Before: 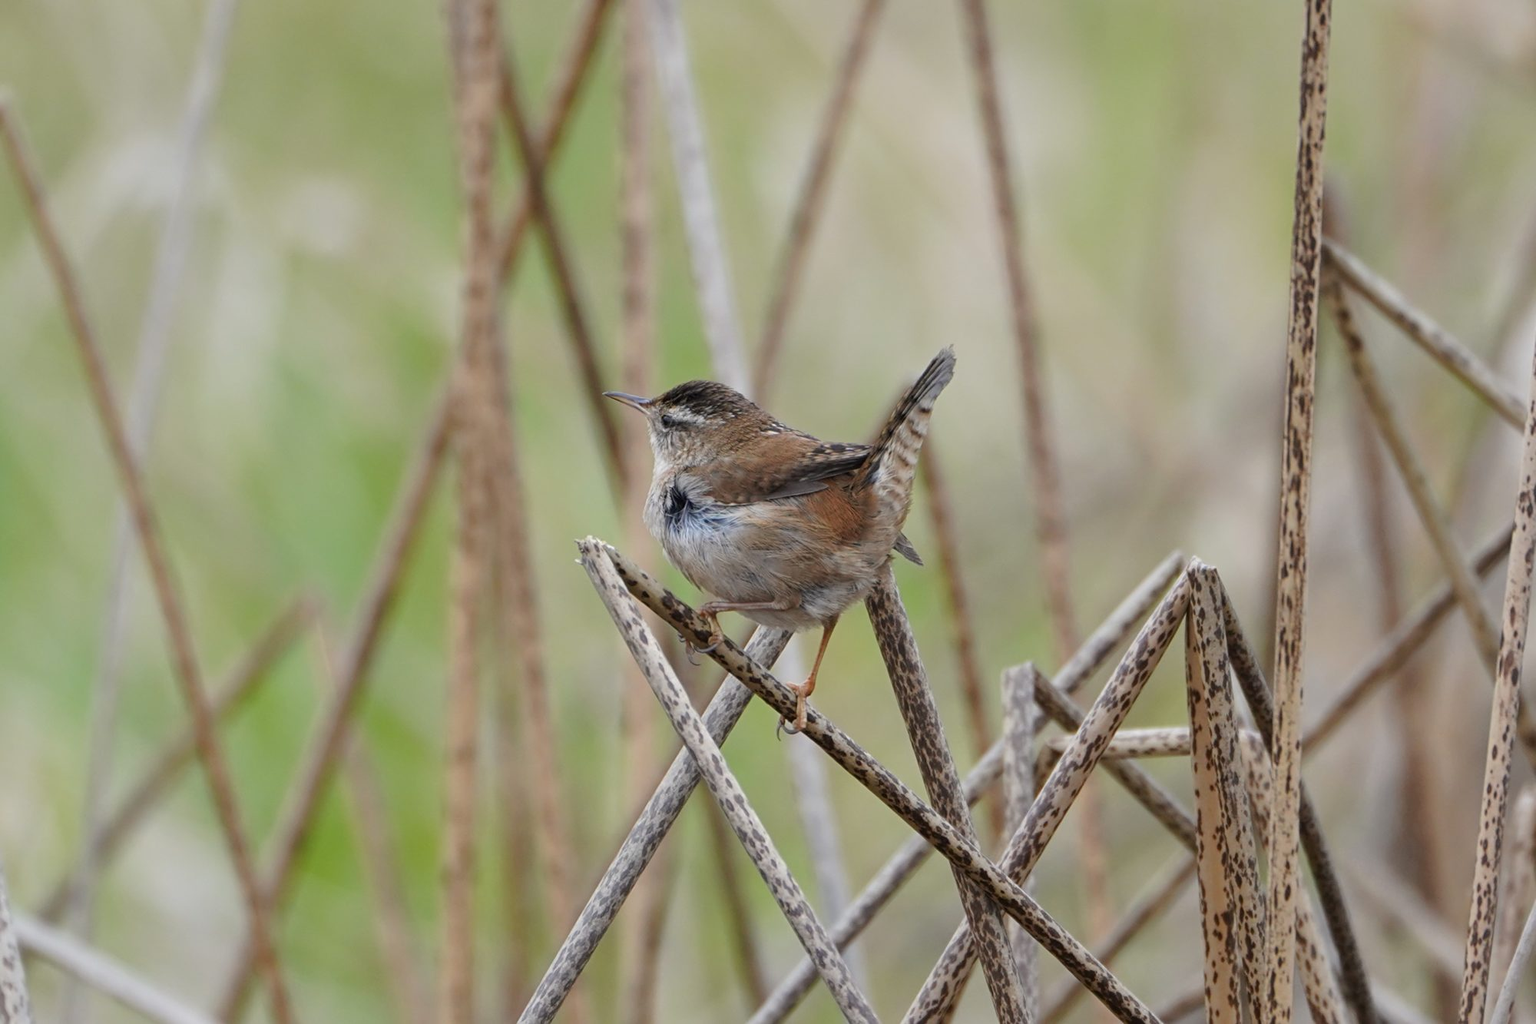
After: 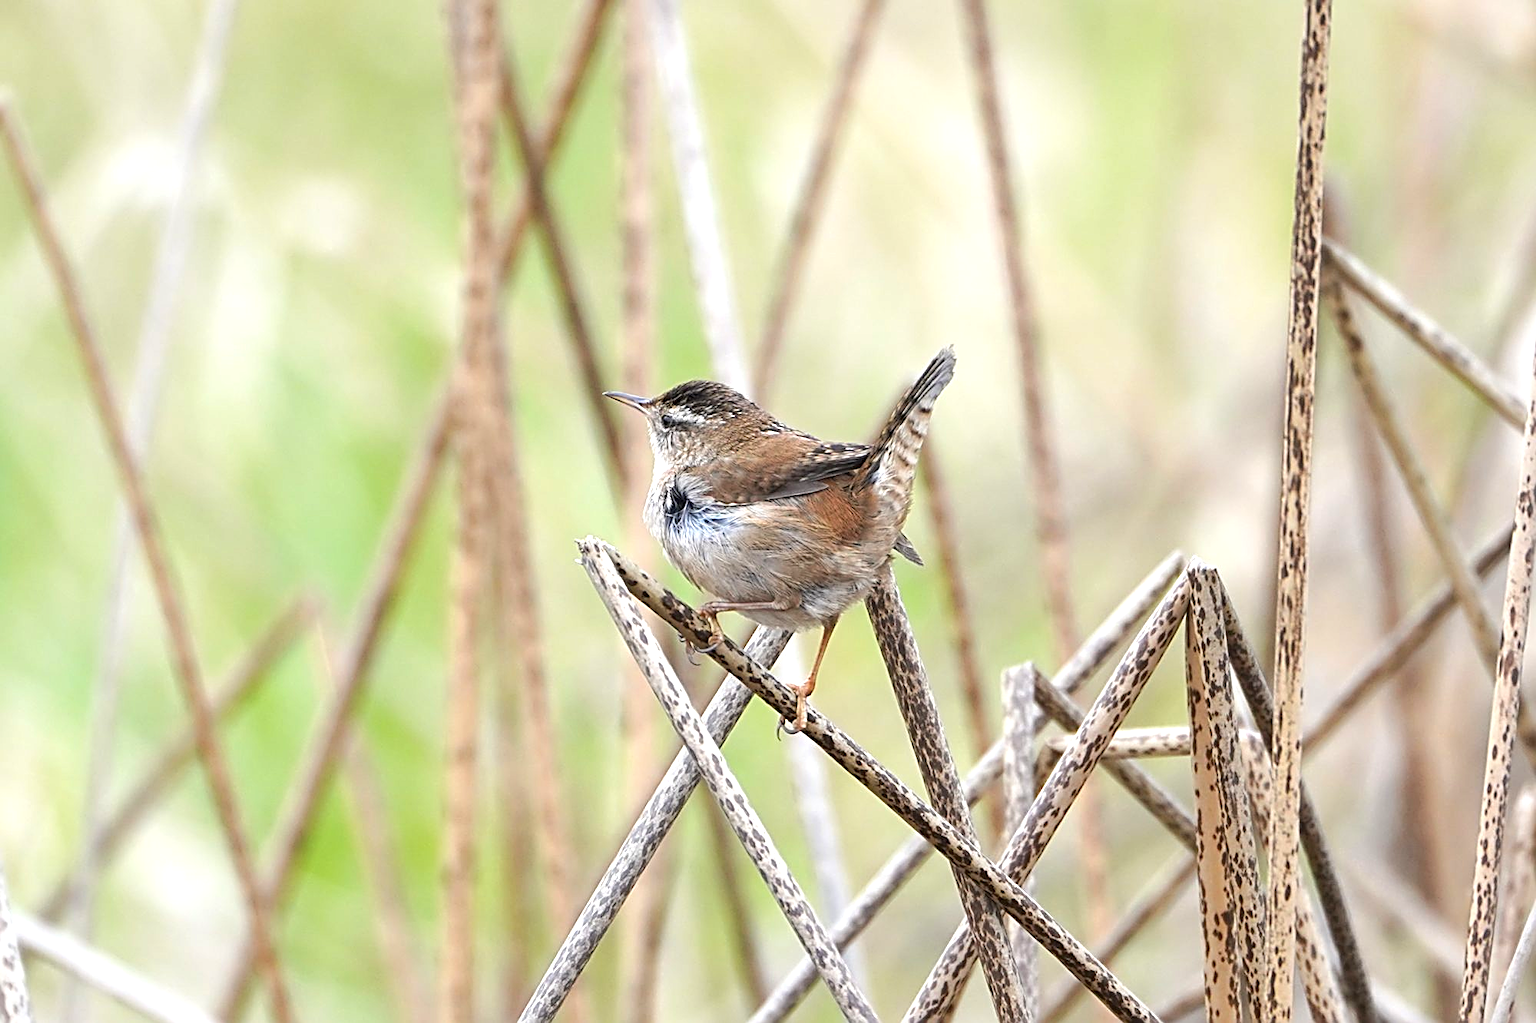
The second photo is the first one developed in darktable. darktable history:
sharpen: radius 2.676, amount 0.669
exposure: black level correction 0, exposure 1.35 EV, compensate exposure bias true, compensate highlight preservation false
